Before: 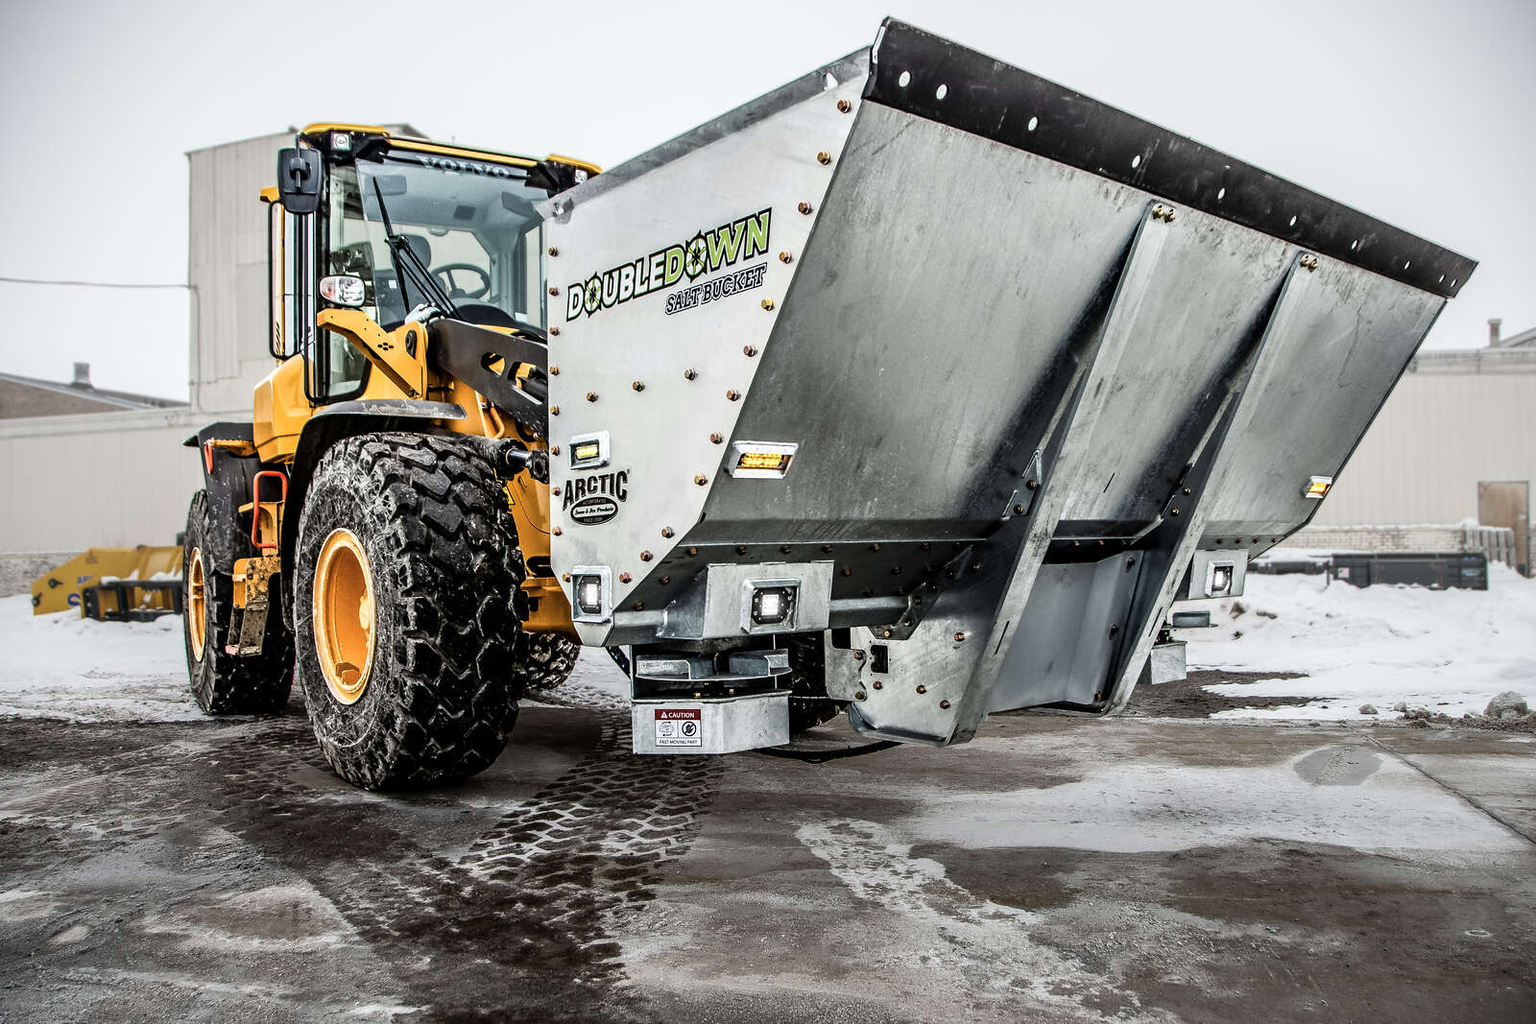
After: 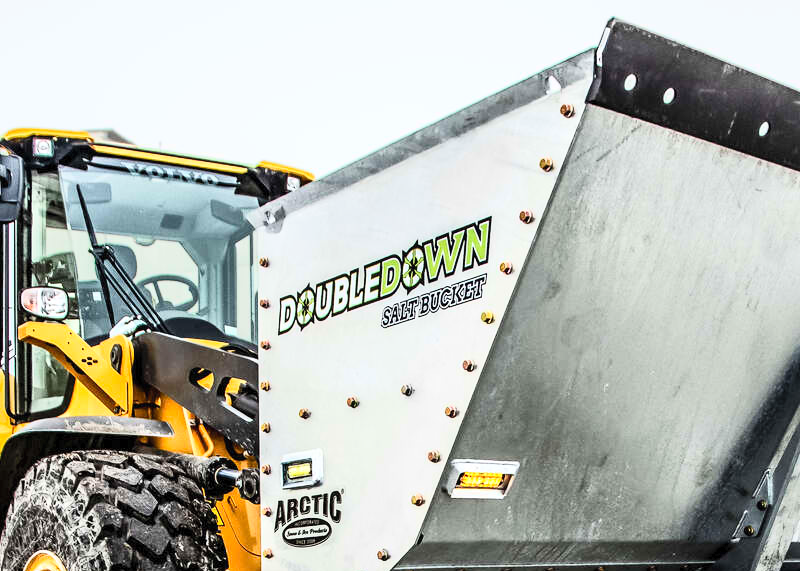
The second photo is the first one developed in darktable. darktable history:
crop: left 19.556%, right 30.401%, bottom 46.458%
contrast brightness saturation: contrast 0.24, brightness 0.26, saturation 0.39
